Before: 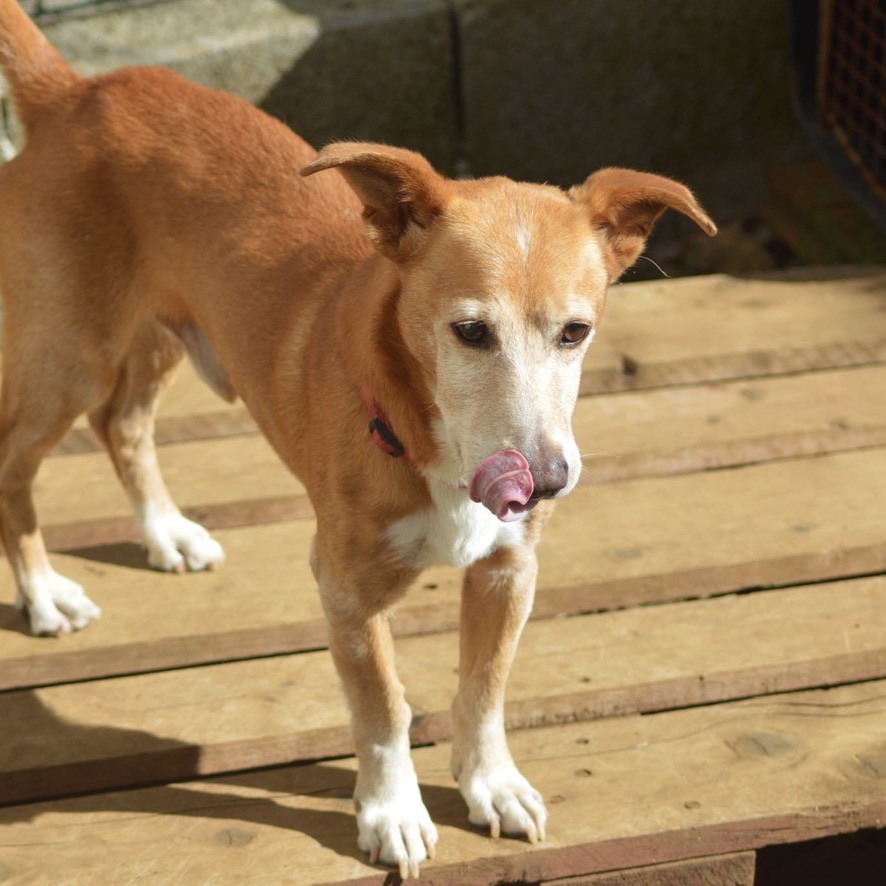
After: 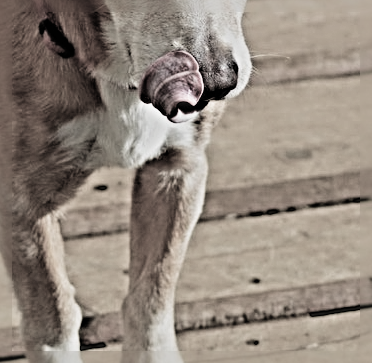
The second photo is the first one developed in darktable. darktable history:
crop: left 37.333%, top 45.113%, right 20.571%, bottom 13.864%
exposure: black level correction -0.015, exposure -0.514 EV, compensate highlight preservation false
filmic rgb: black relative exposure -5 EV, white relative exposure 3.96 EV, hardness 2.9, contrast 1.299, highlights saturation mix -31.34%, color science v4 (2020)
sharpen: radius 6.266, amount 1.813, threshold 0.192
